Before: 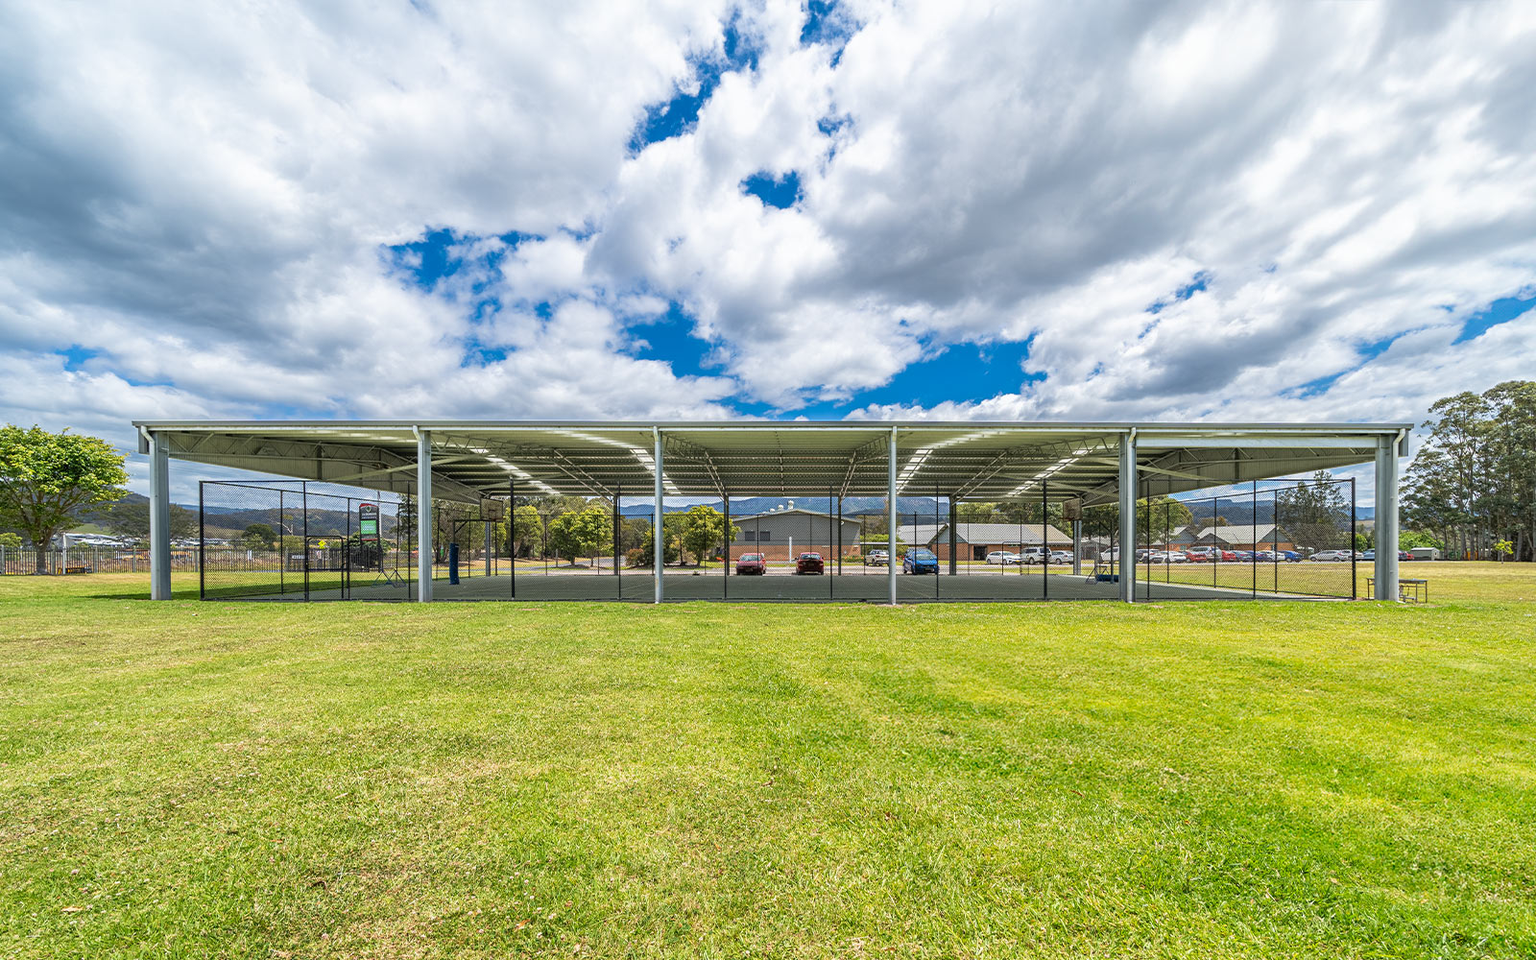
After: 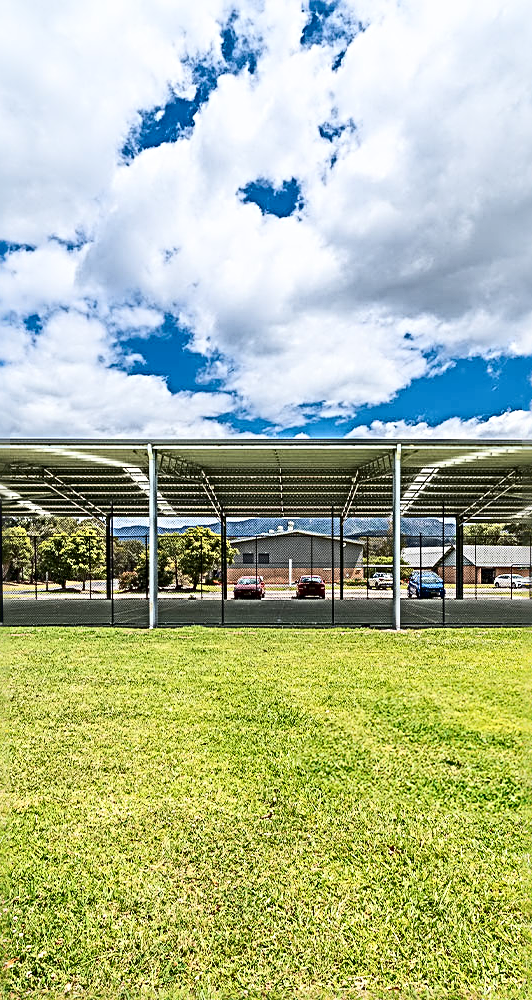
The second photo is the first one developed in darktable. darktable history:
crop: left 33.36%, right 33.36%
sharpen: radius 3.69, amount 0.928
contrast brightness saturation: contrast 0.28
